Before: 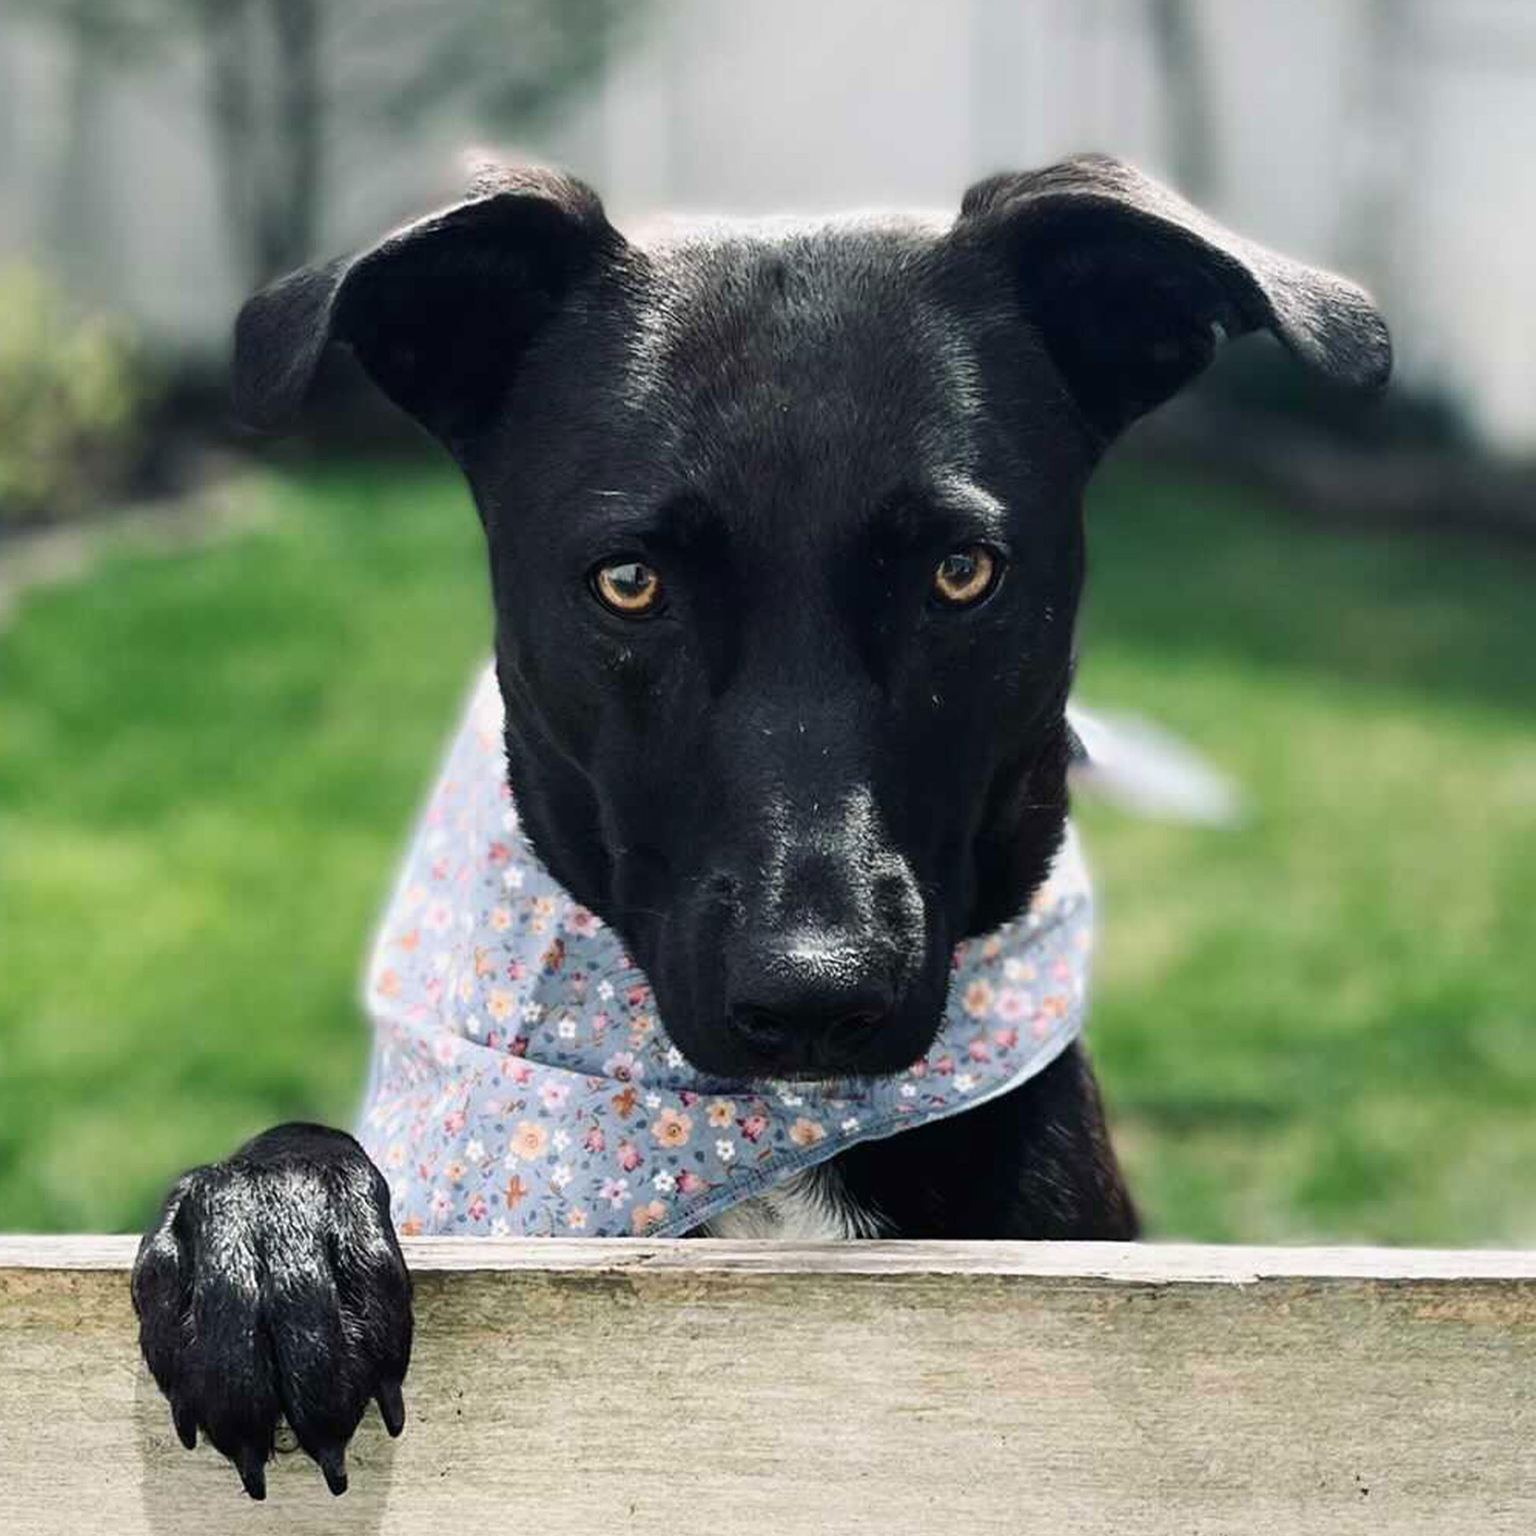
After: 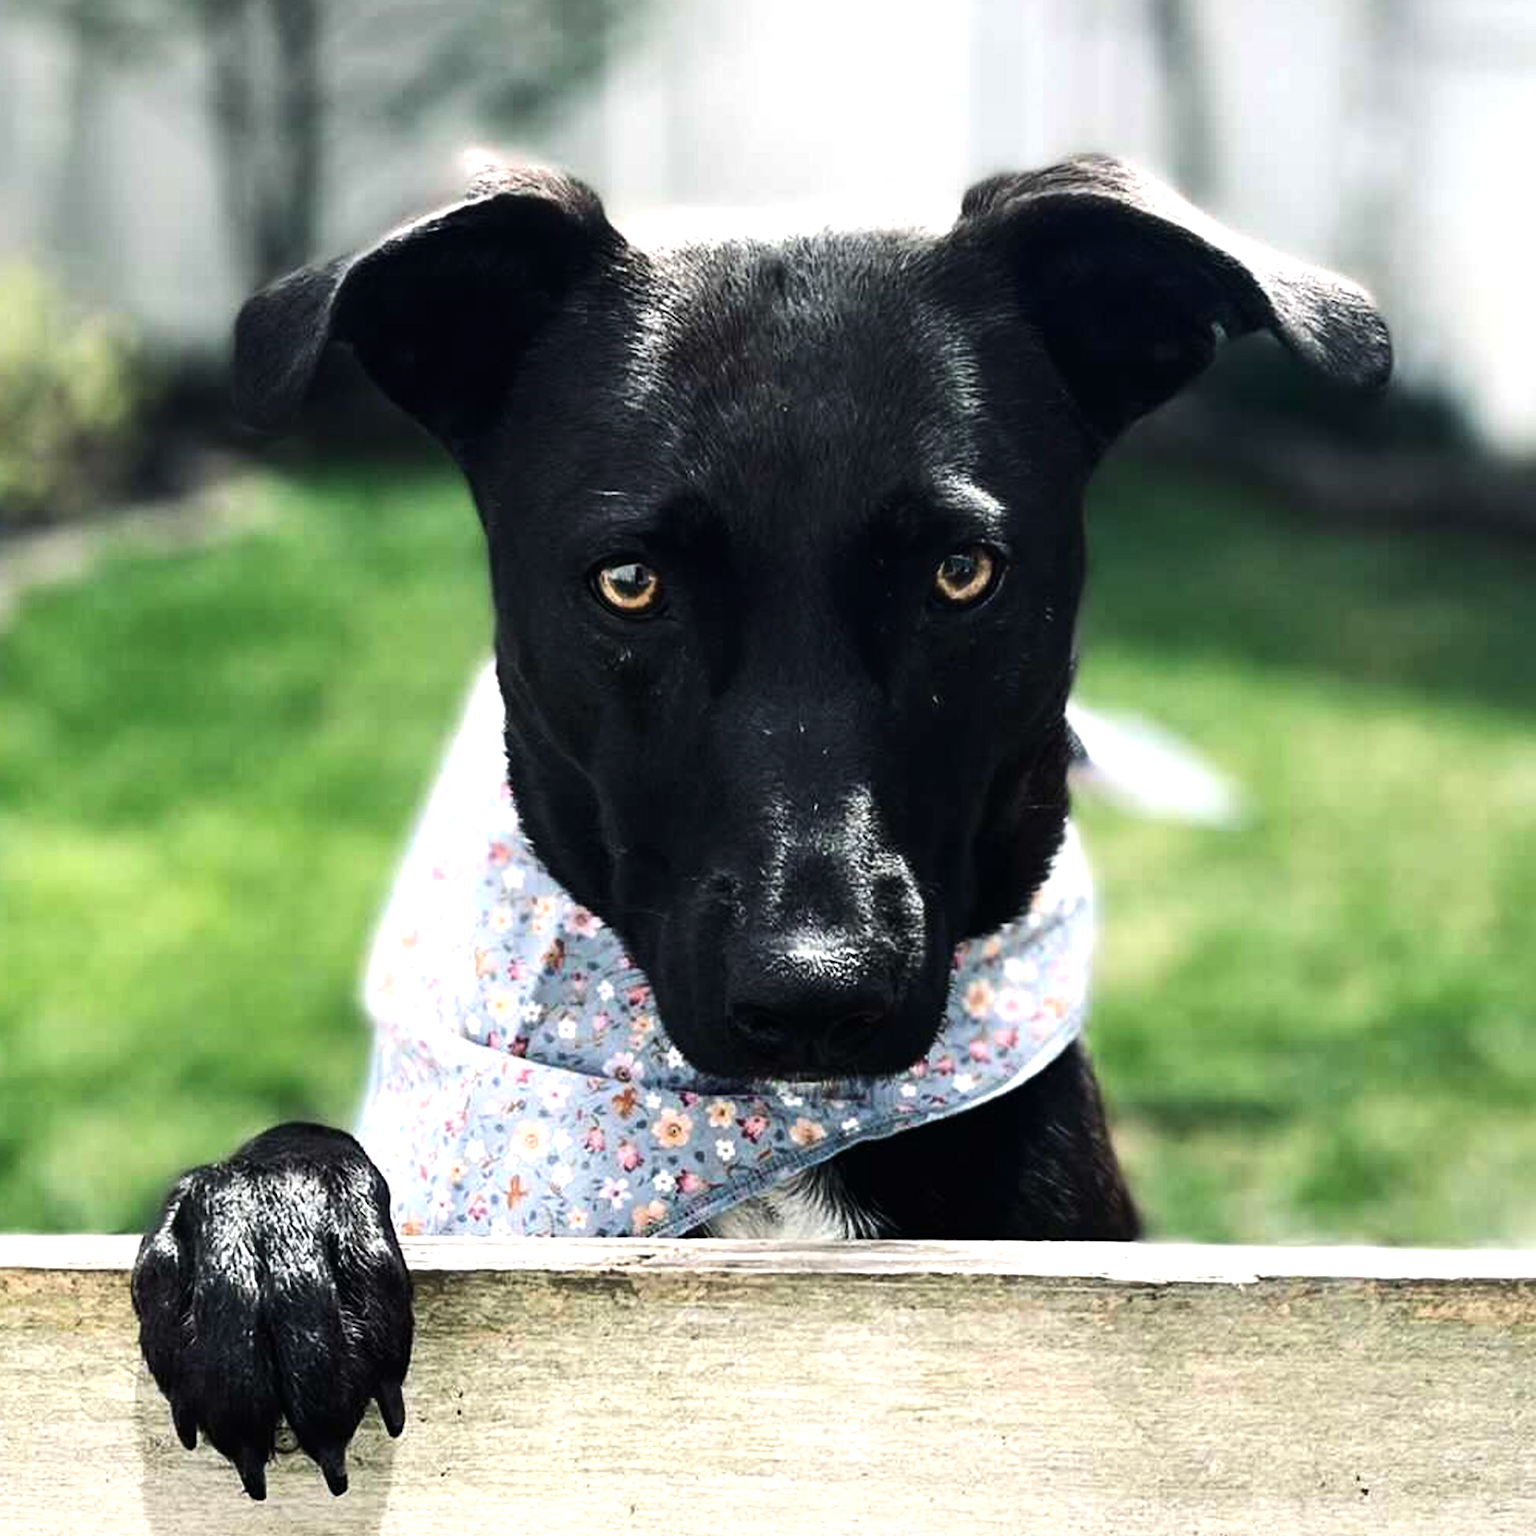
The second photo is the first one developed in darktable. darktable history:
tone equalizer: -8 EV -0.756 EV, -7 EV -0.669 EV, -6 EV -0.59 EV, -5 EV -0.368 EV, -3 EV 0.387 EV, -2 EV 0.6 EV, -1 EV 0.683 EV, +0 EV 0.768 EV, edges refinement/feathering 500, mask exposure compensation -1.57 EV, preserve details no
